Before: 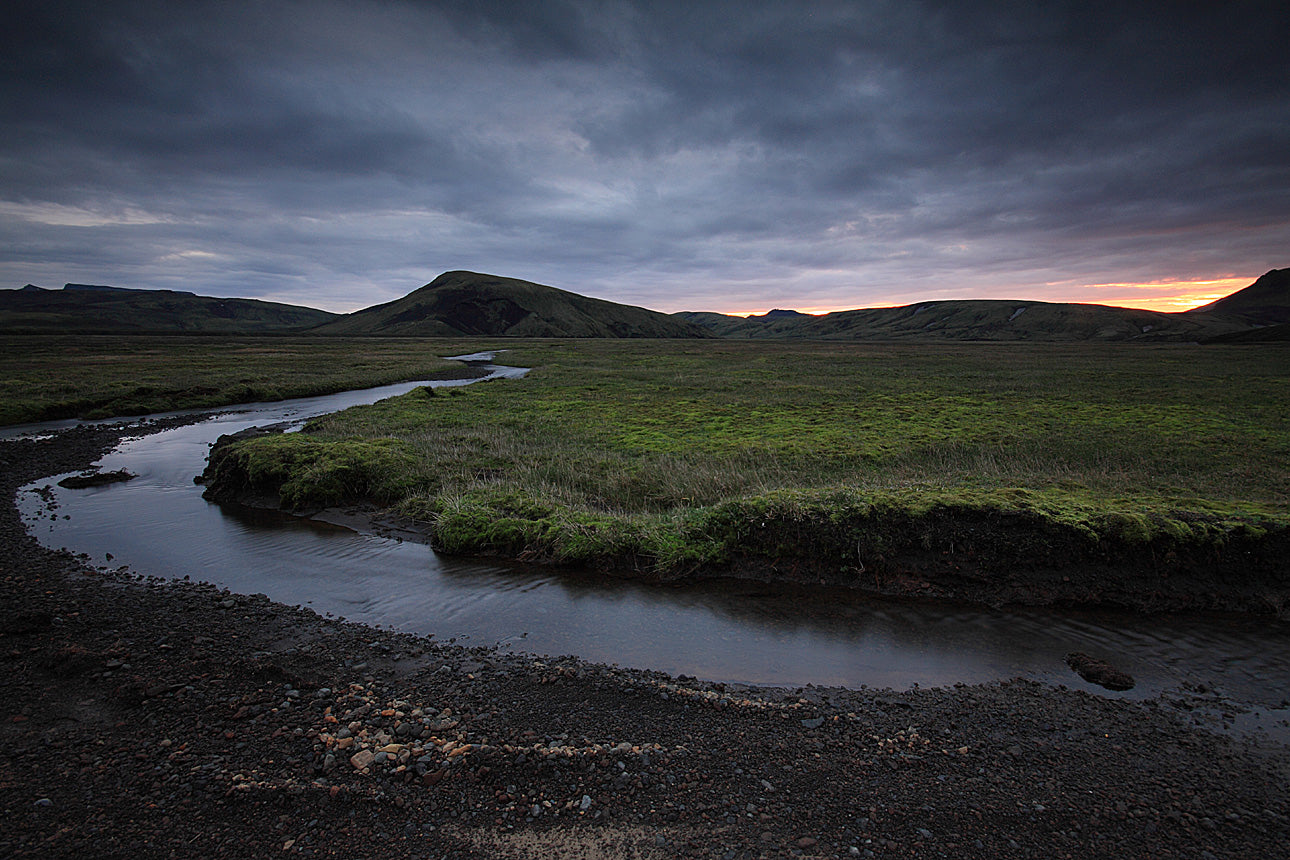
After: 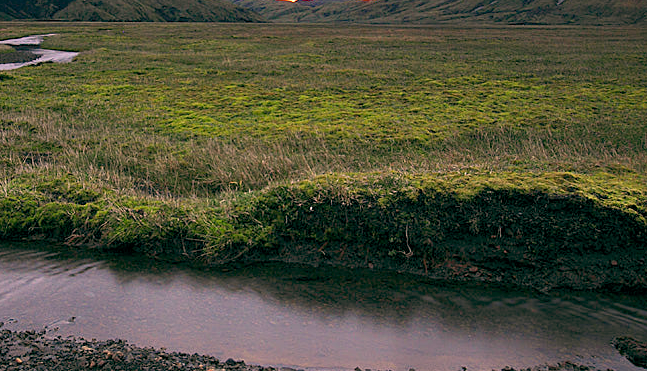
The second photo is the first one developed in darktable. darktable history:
crop: left 35.08%, top 36.797%, right 14.709%, bottom 19.975%
exposure: black level correction 0, exposure 1.2 EV, compensate highlight preservation false
color correction: highlights a* 17.59, highlights b* 18.56
color balance rgb: highlights gain › chroma 0.279%, highlights gain › hue 329.93°, global offset › luminance -0.349%, global offset › chroma 0.11%, global offset › hue 165.29°, linear chroma grading › shadows -6.994%, linear chroma grading › highlights -7.601%, linear chroma grading › global chroma -10.325%, linear chroma grading › mid-tones -8.444%, perceptual saturation grading › global saturation 31.072%, contrast -9.921%
